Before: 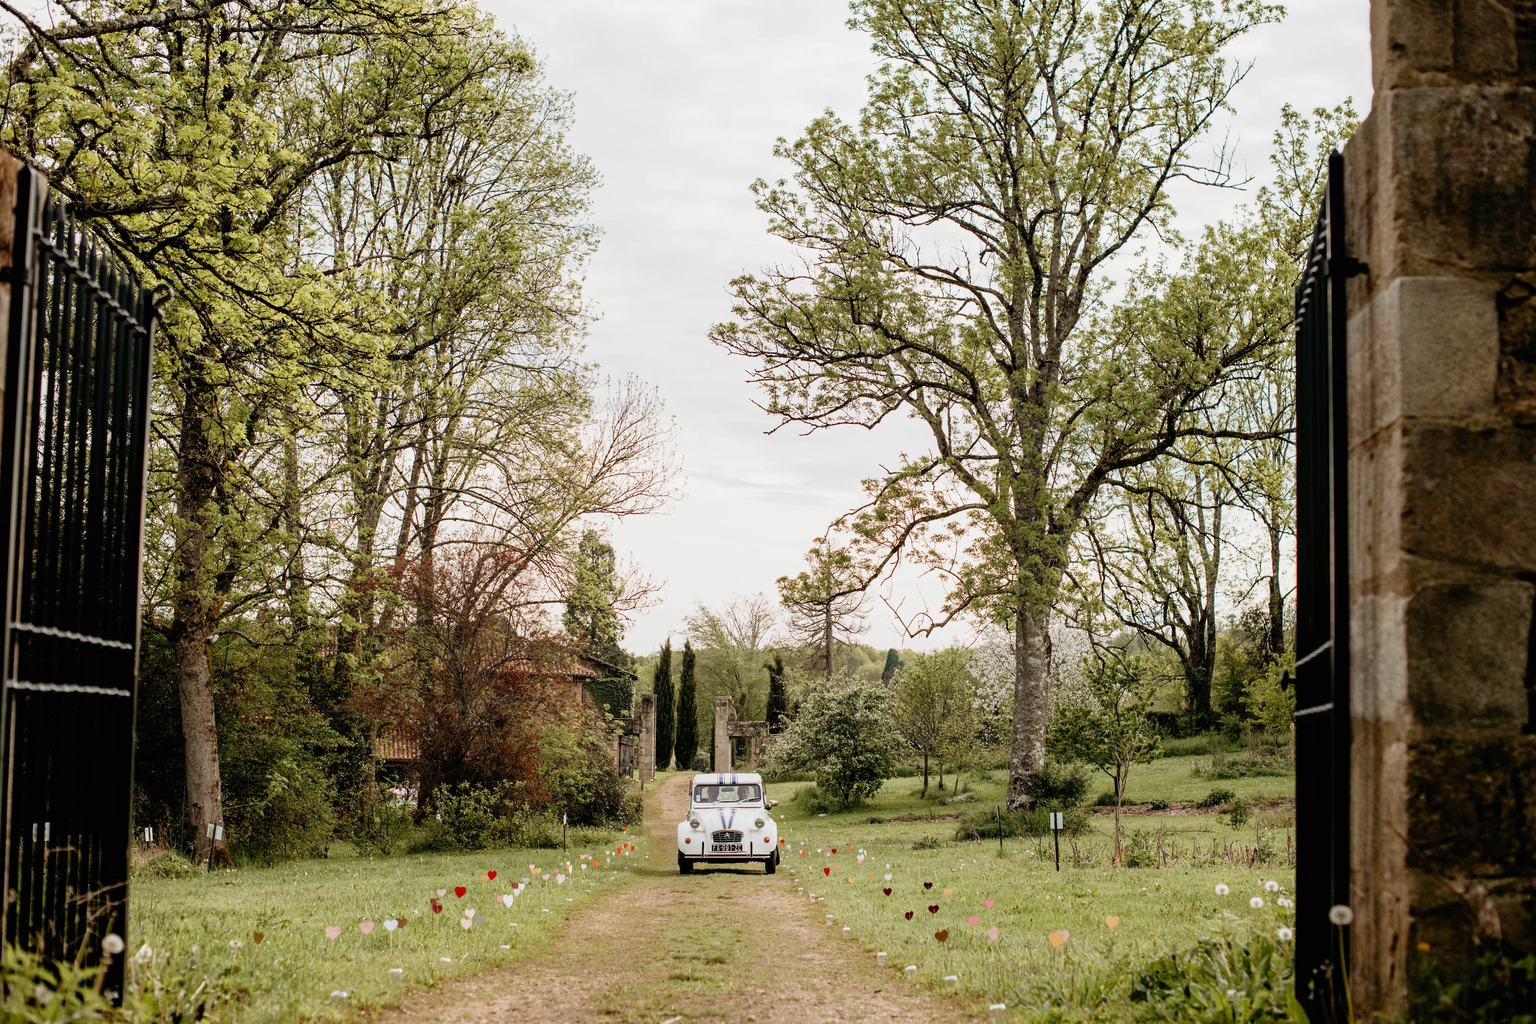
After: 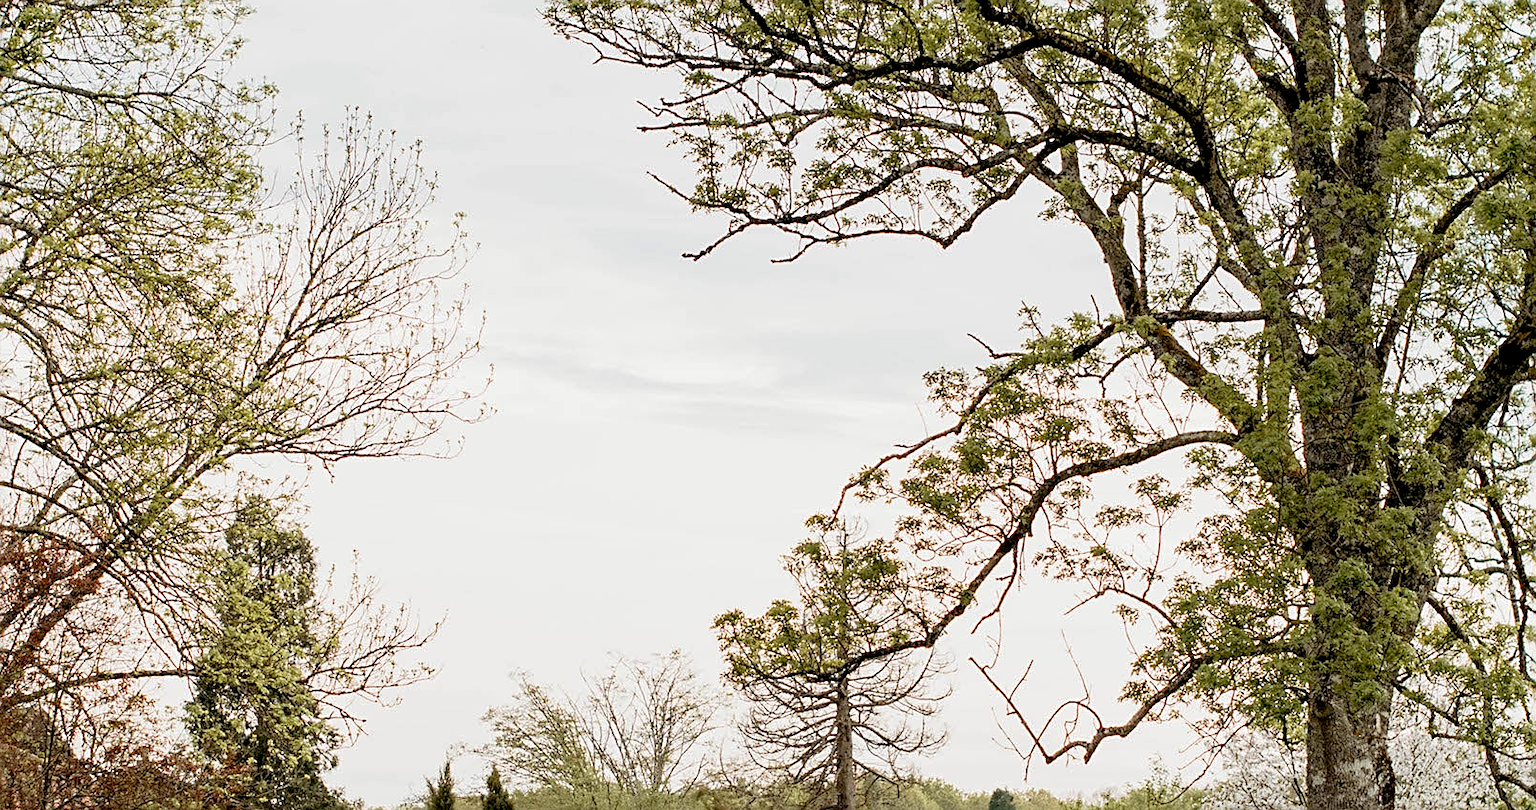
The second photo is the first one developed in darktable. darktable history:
crop: left 31.751%, top 32.172%, right 27.8%, bottom 35.83%
exposure: black level correction 0.009, exposure 0.014 EV, compensate highlight preservation false
sharpen: on, module defaults
base curve: curves: ch0 [(0, 0) (0.472, 0.455) (1, 1)], preserve colors none
